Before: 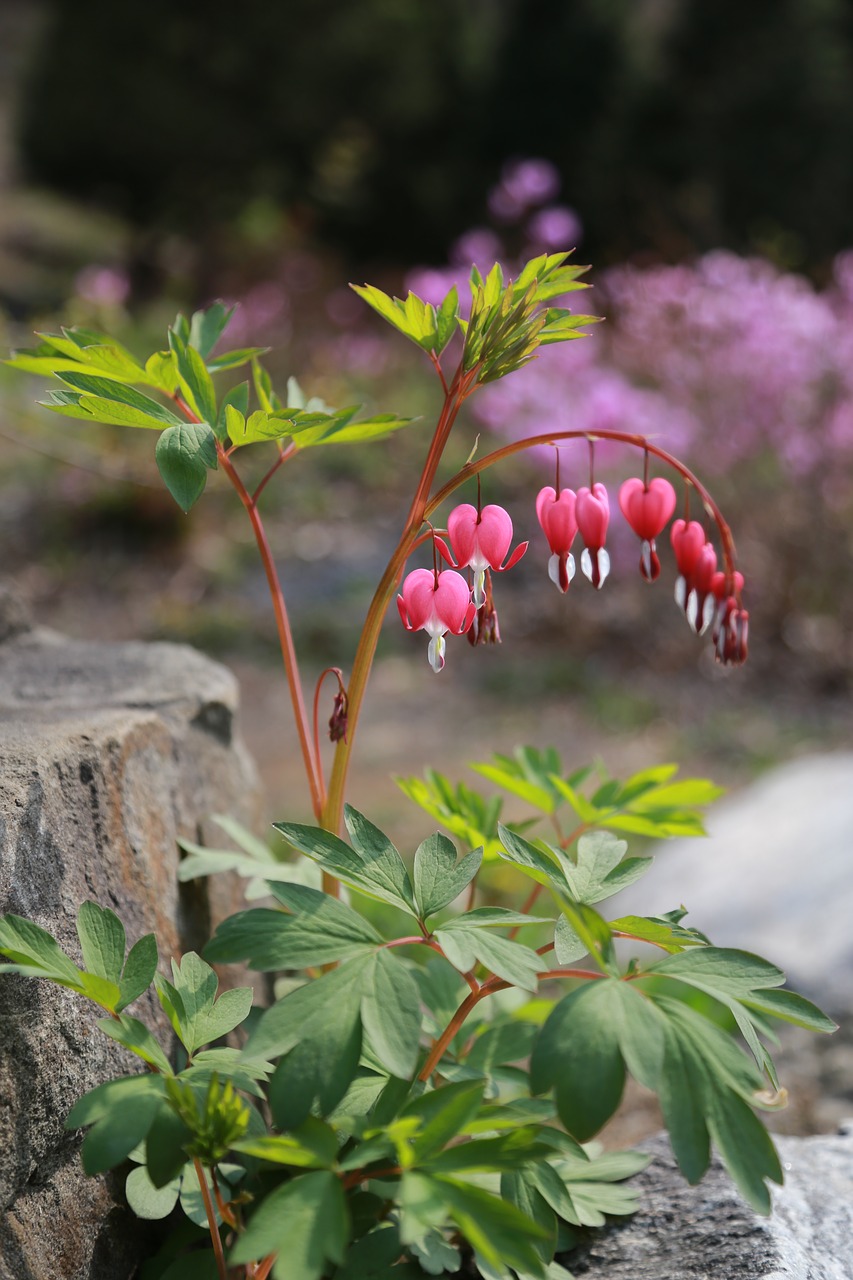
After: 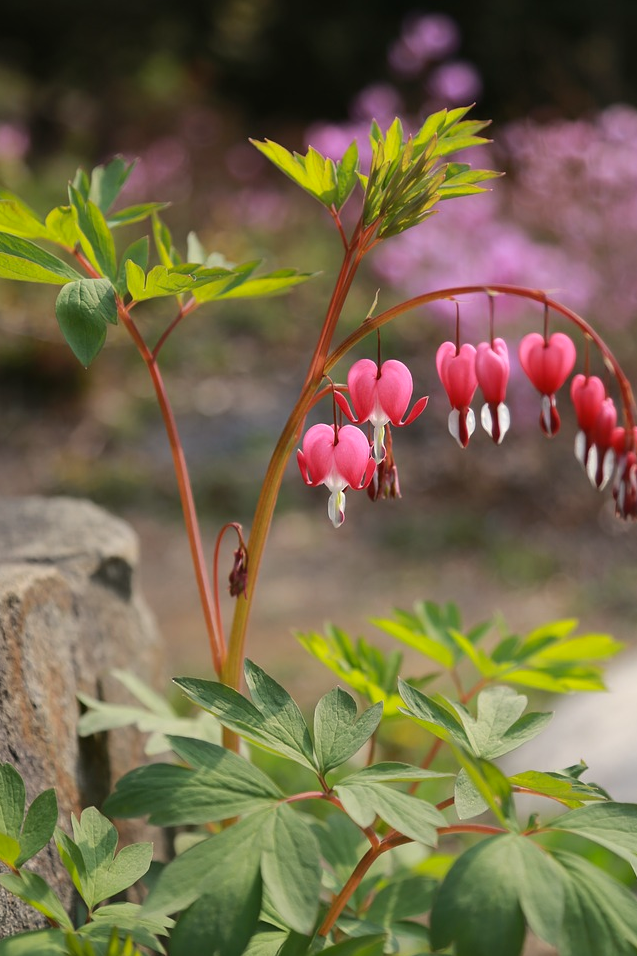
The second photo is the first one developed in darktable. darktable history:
crop and rotate: left 11.831%, top 11.346%, right 13.429%, bottom 13.899%
color calibration: x 0.329, y 0.345, temperature 5633 K
